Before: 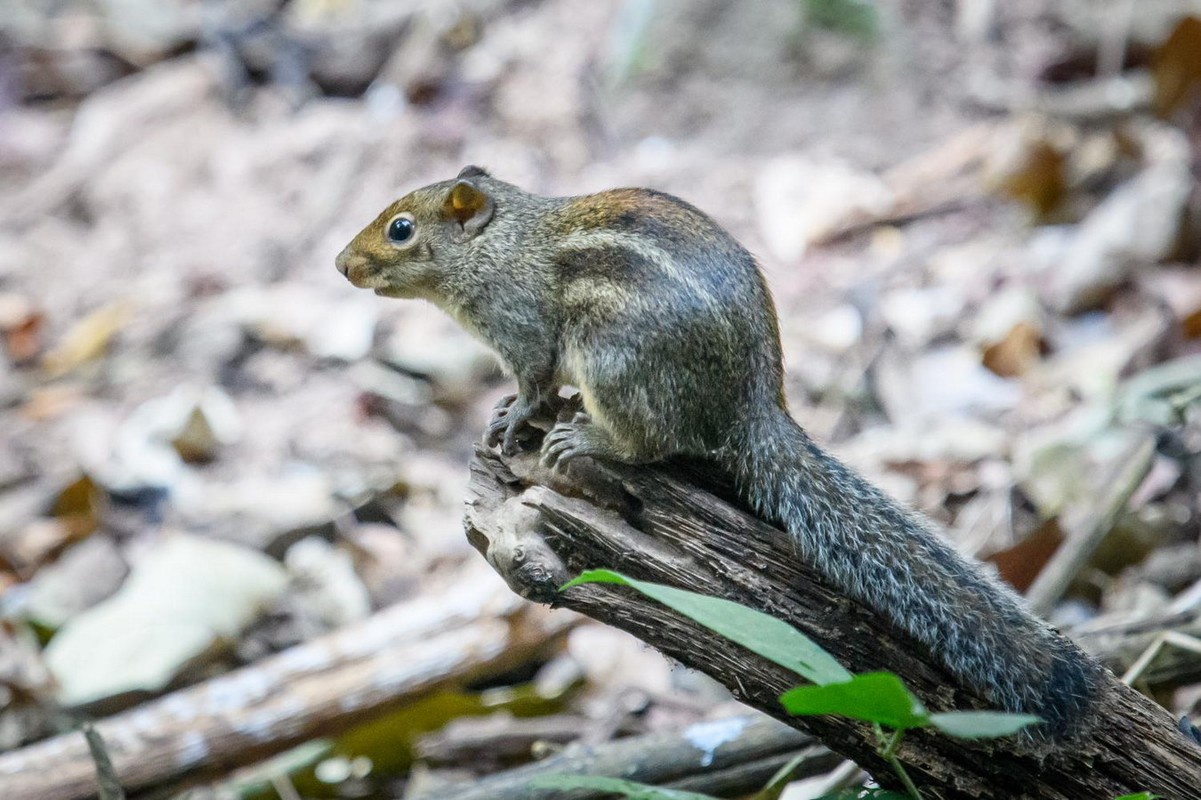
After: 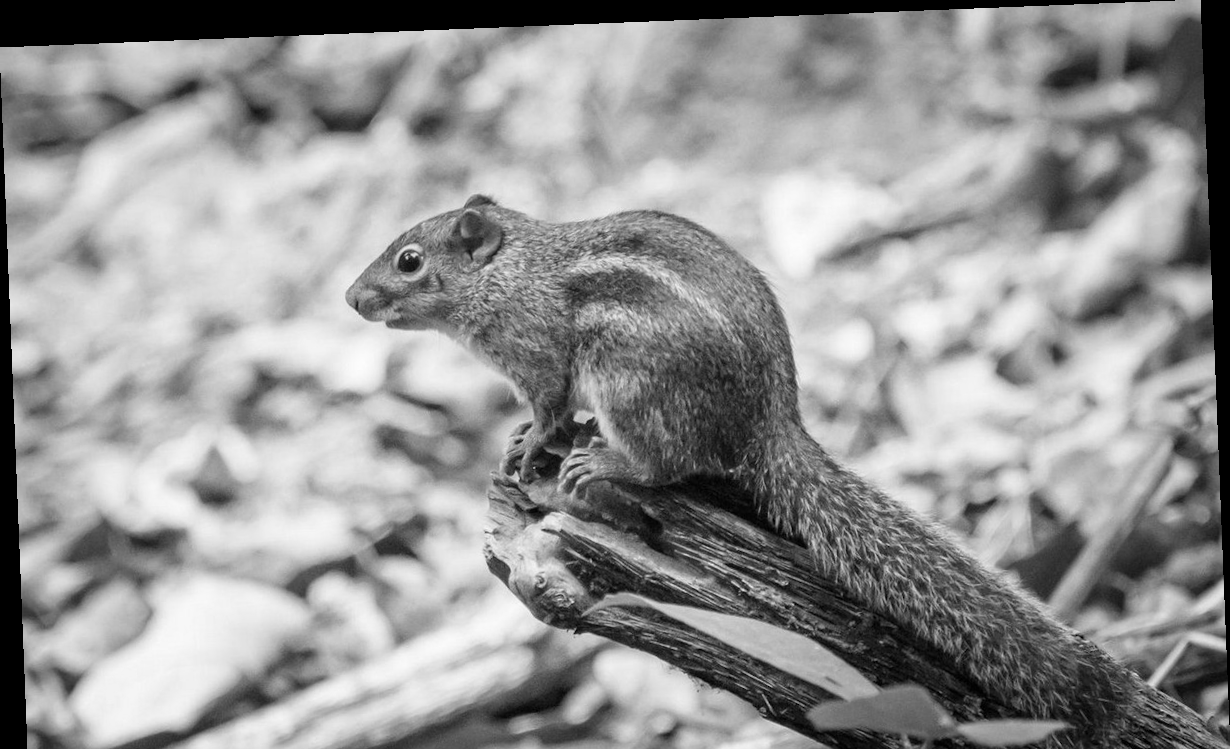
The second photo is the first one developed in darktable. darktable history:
monochrome: on, module defaults
crop and rotate: top 0%, bottom 11.49%
rotate and perspective: rotation -2.29°, automatic cropping off
